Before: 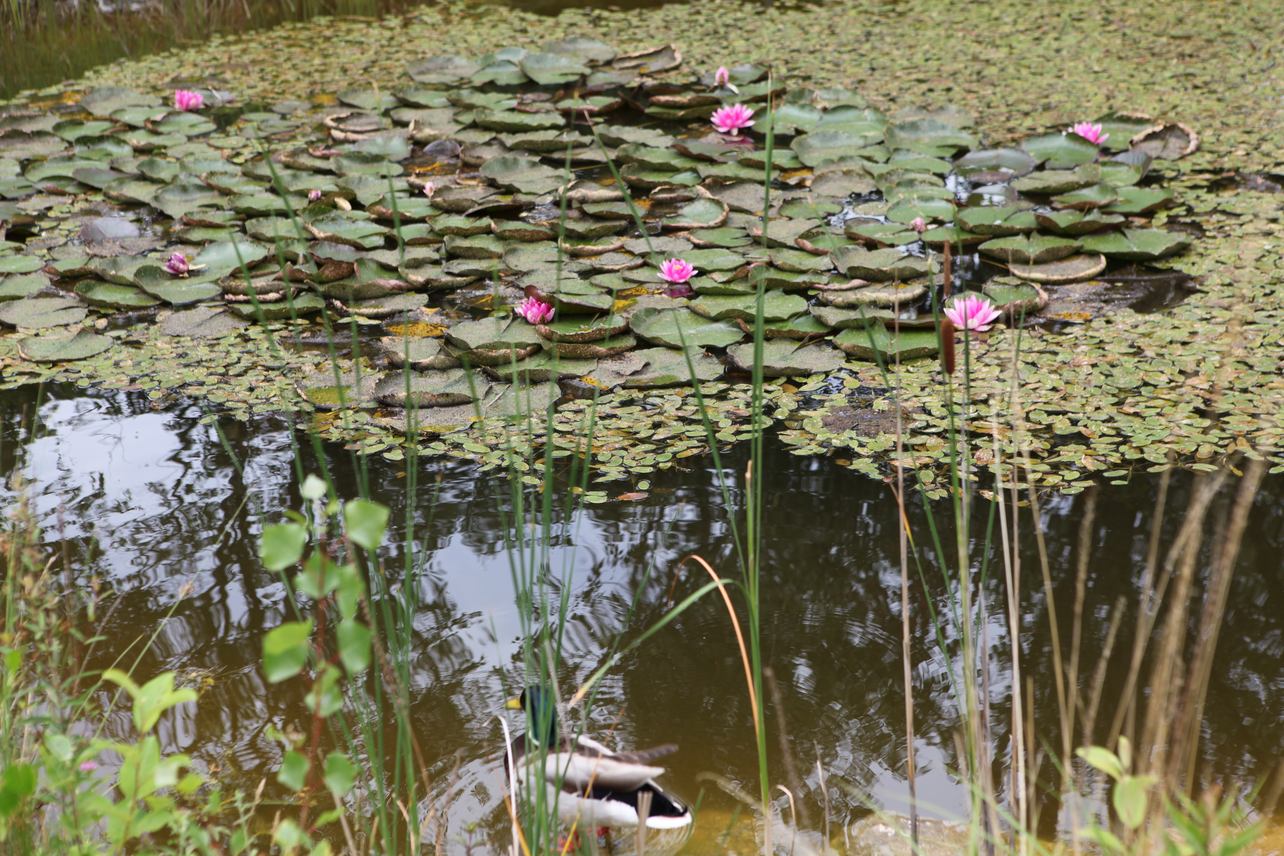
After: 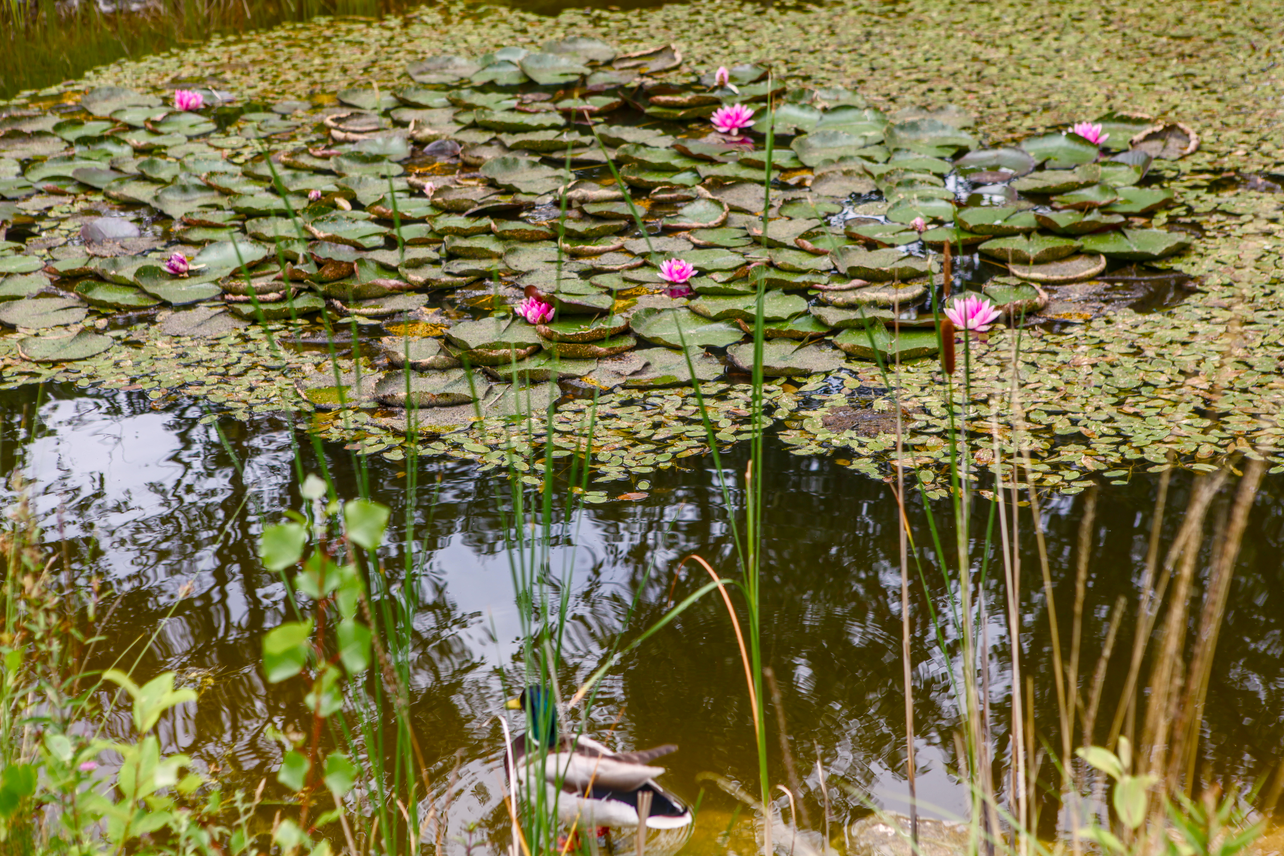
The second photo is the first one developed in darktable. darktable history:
color balance rgb: power › hue 309.18°, highlights gain › chroma 1.591%, highlights gain › hue 55.04°, linear chroma grading › global chroma 14.58%, perceptual saturation grading › global saturation 0.434%, perceptual saturation grading › highlights -33.397%, perceptual saturation grading › mid-tones 14.995%, perceptual saturation grading › shadows 48.151%, global vibrance 33.282%
local contrast: highlights 2%, shadows 7%, detail 134%
